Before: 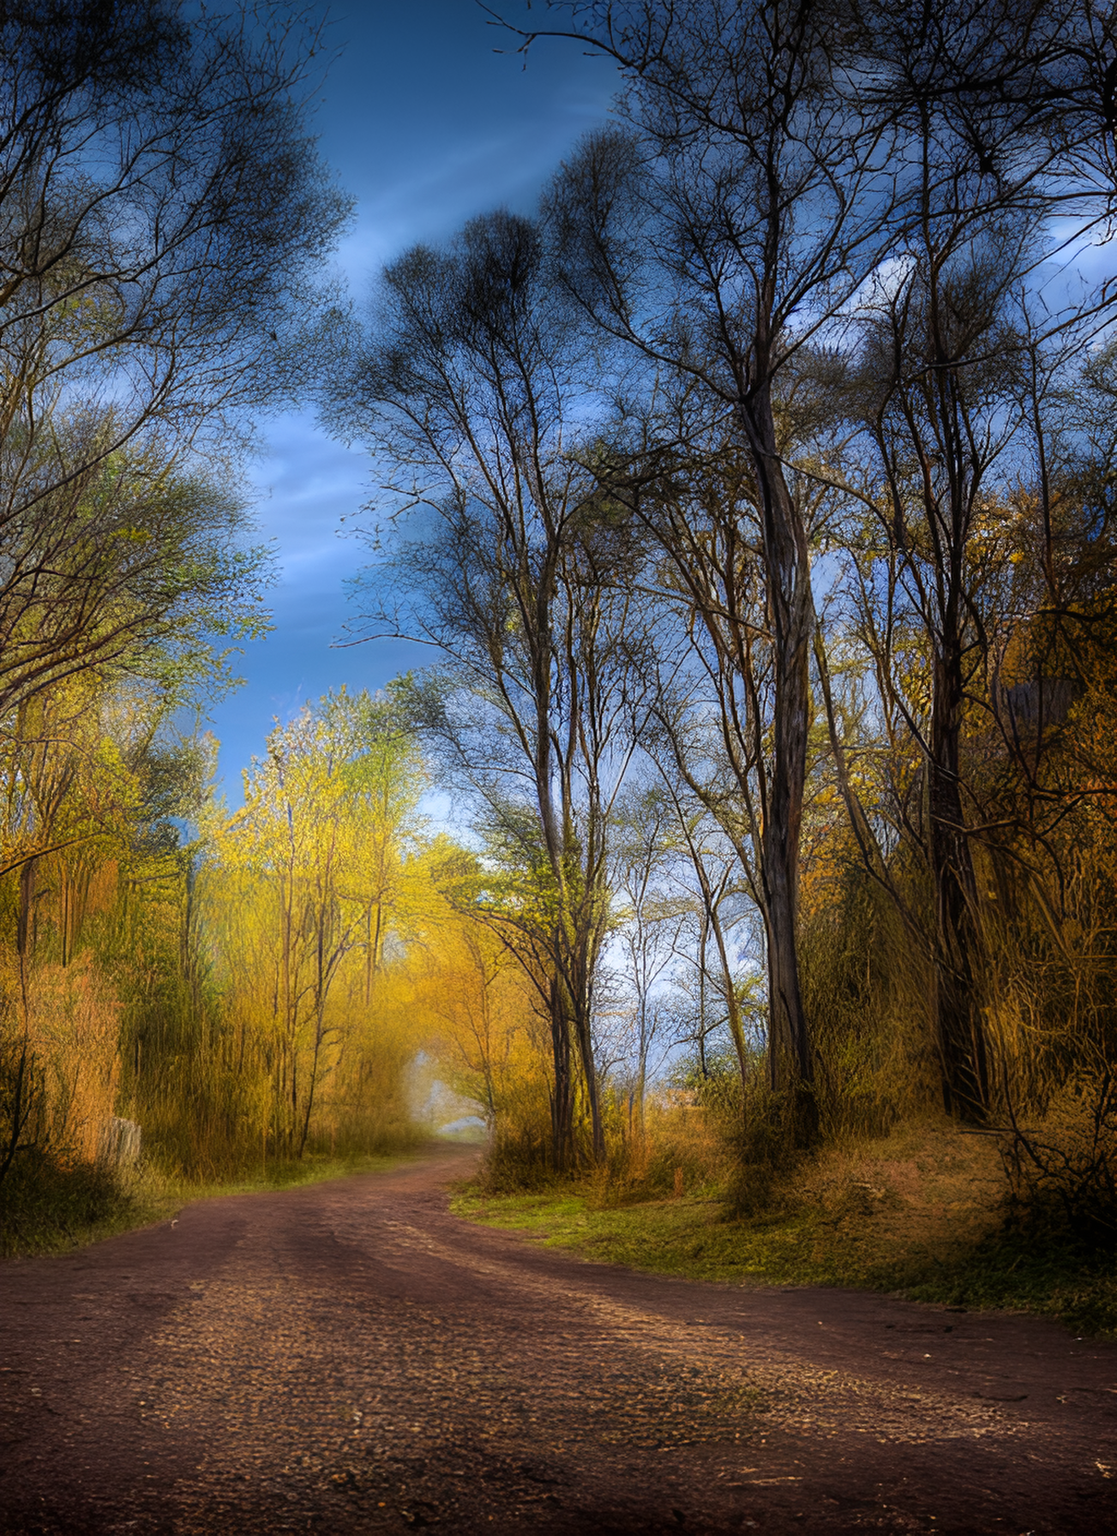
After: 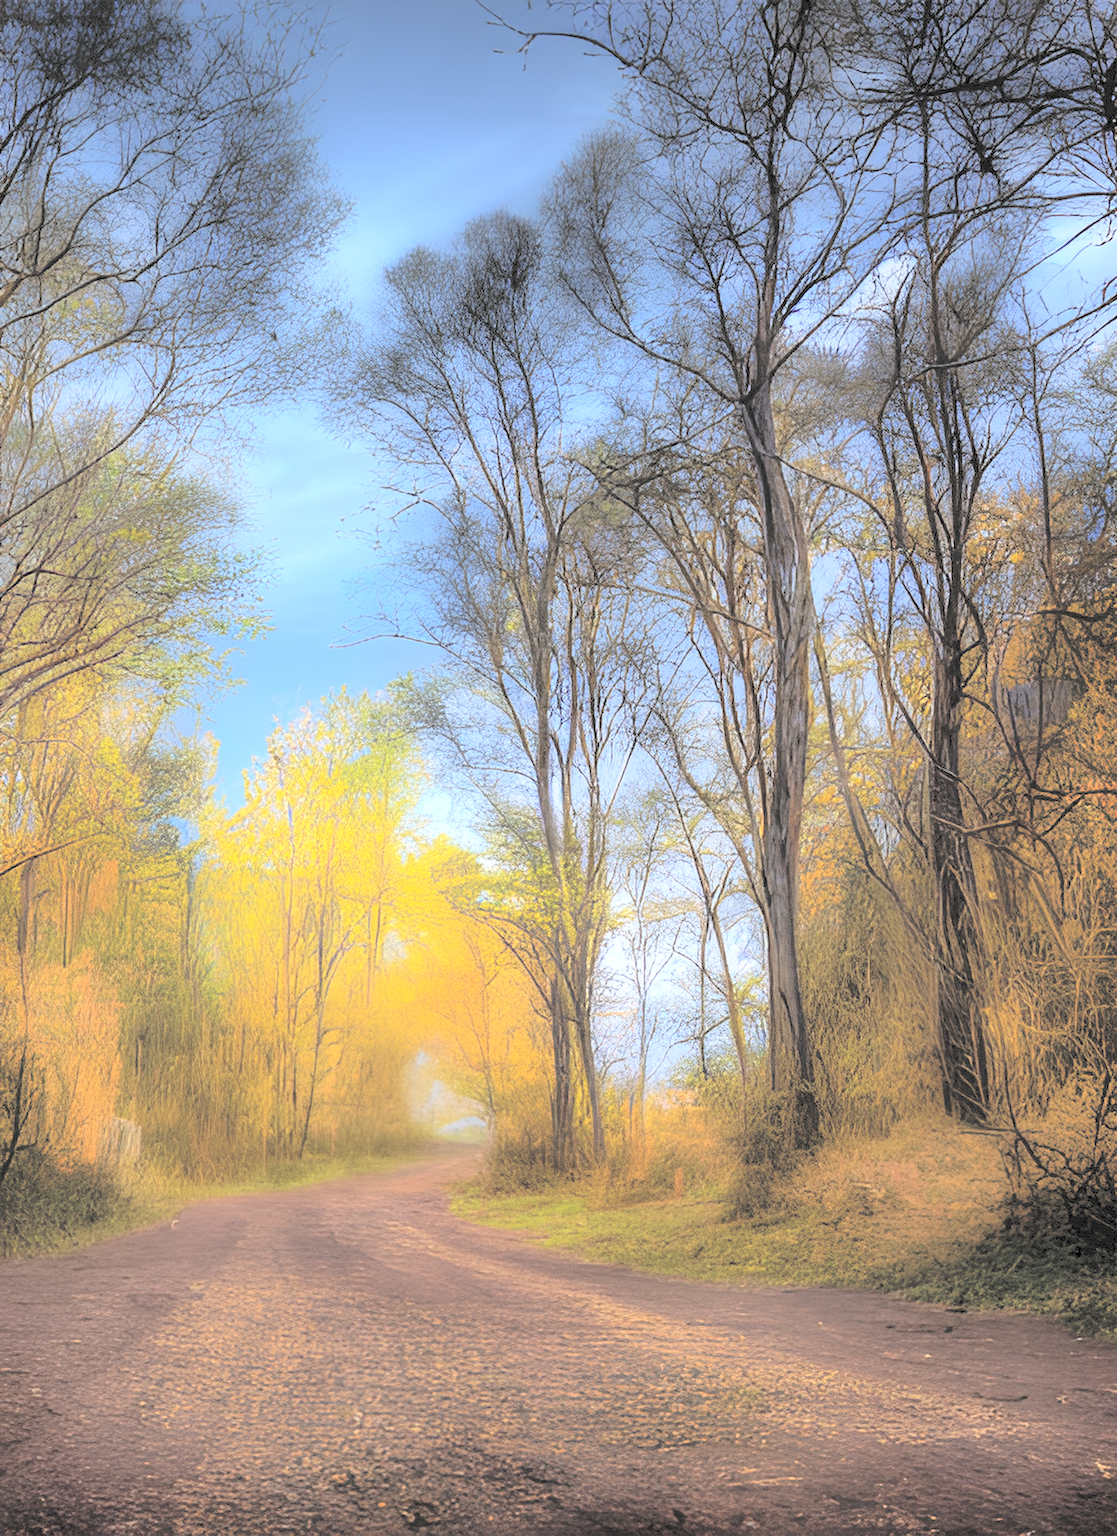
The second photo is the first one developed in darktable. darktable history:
contrast brightness saturation: brightness 1
tone equalizer: -8 EV -0.001 EV, -7 EV 0.001 EV, -6 EV -0.002 EV, -5 EV -0.003 EV, -4 EV -0.062 EV, -3 EV -0.222 EV, -2 EV -0.267 EV, -1 EV 0.105 EV, +0 EV 0.303 EV
contrast equalizer: octaves 7, y [[0.5, 0.502, 0.506, 0.511, 0.52, 0.537], [0.5 ×6], [0.505, 0.509, 0.518, 0.534, 0.553, 0.561], [0 ×6], [0 ×6]]
